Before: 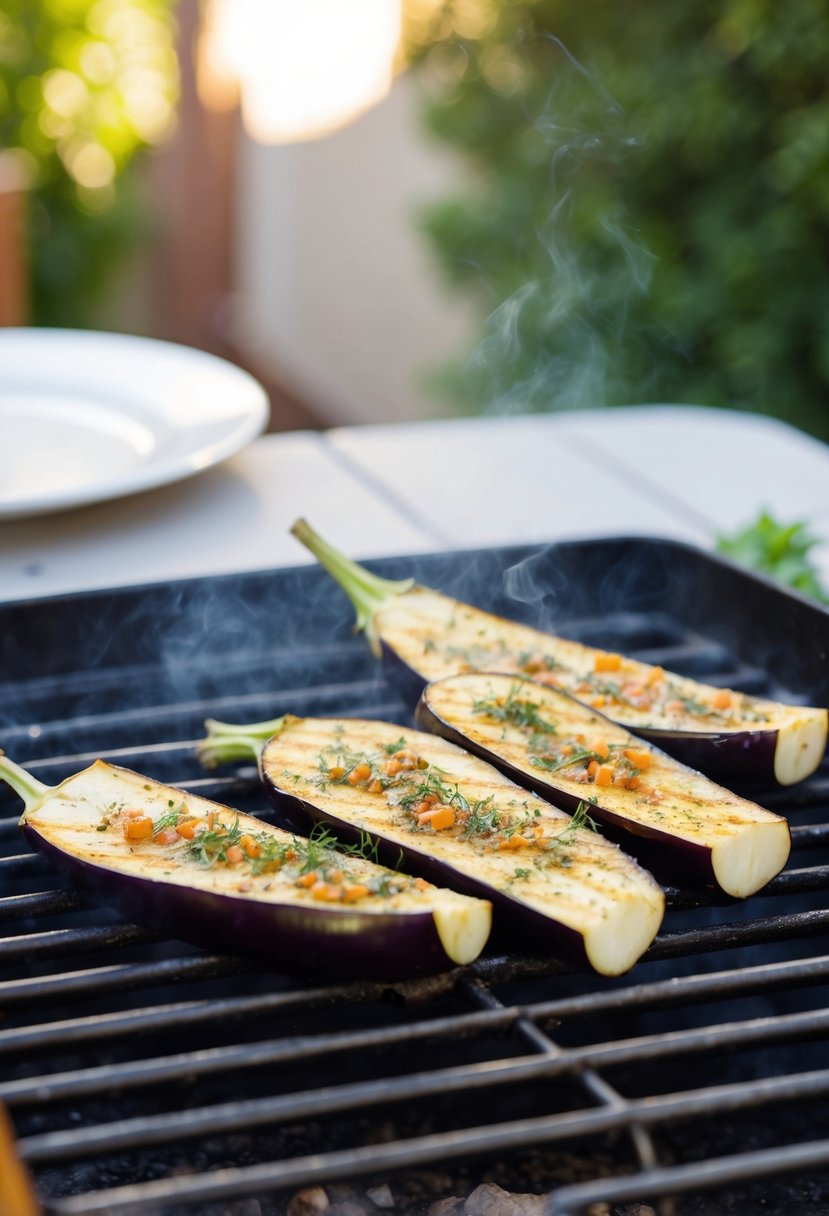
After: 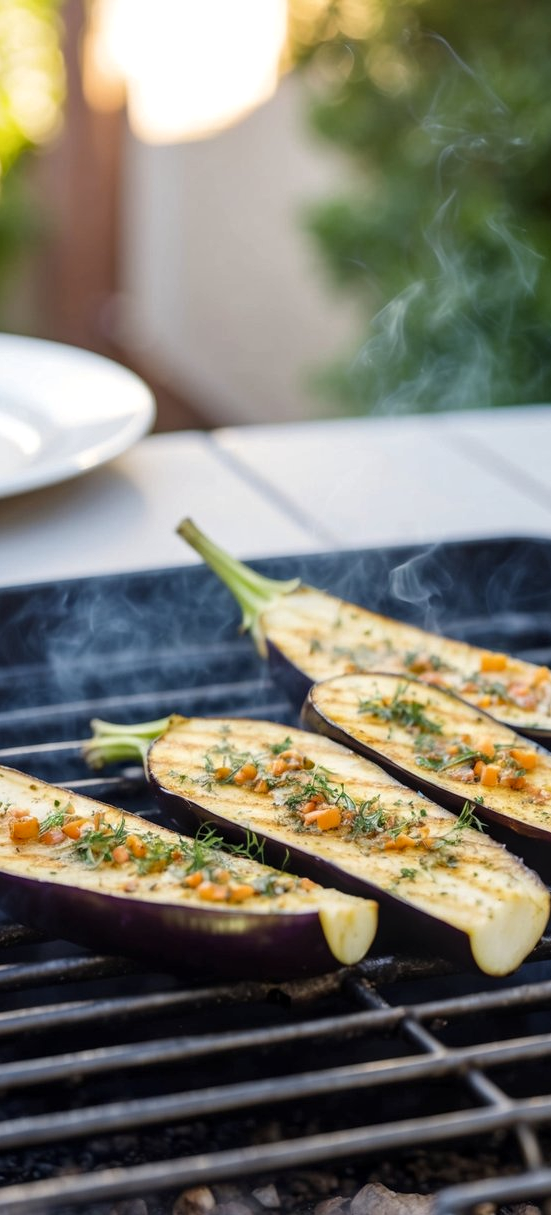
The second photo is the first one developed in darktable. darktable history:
crop and rotate: left 13.836%, right 19.579%
local contrast: detail 130%
